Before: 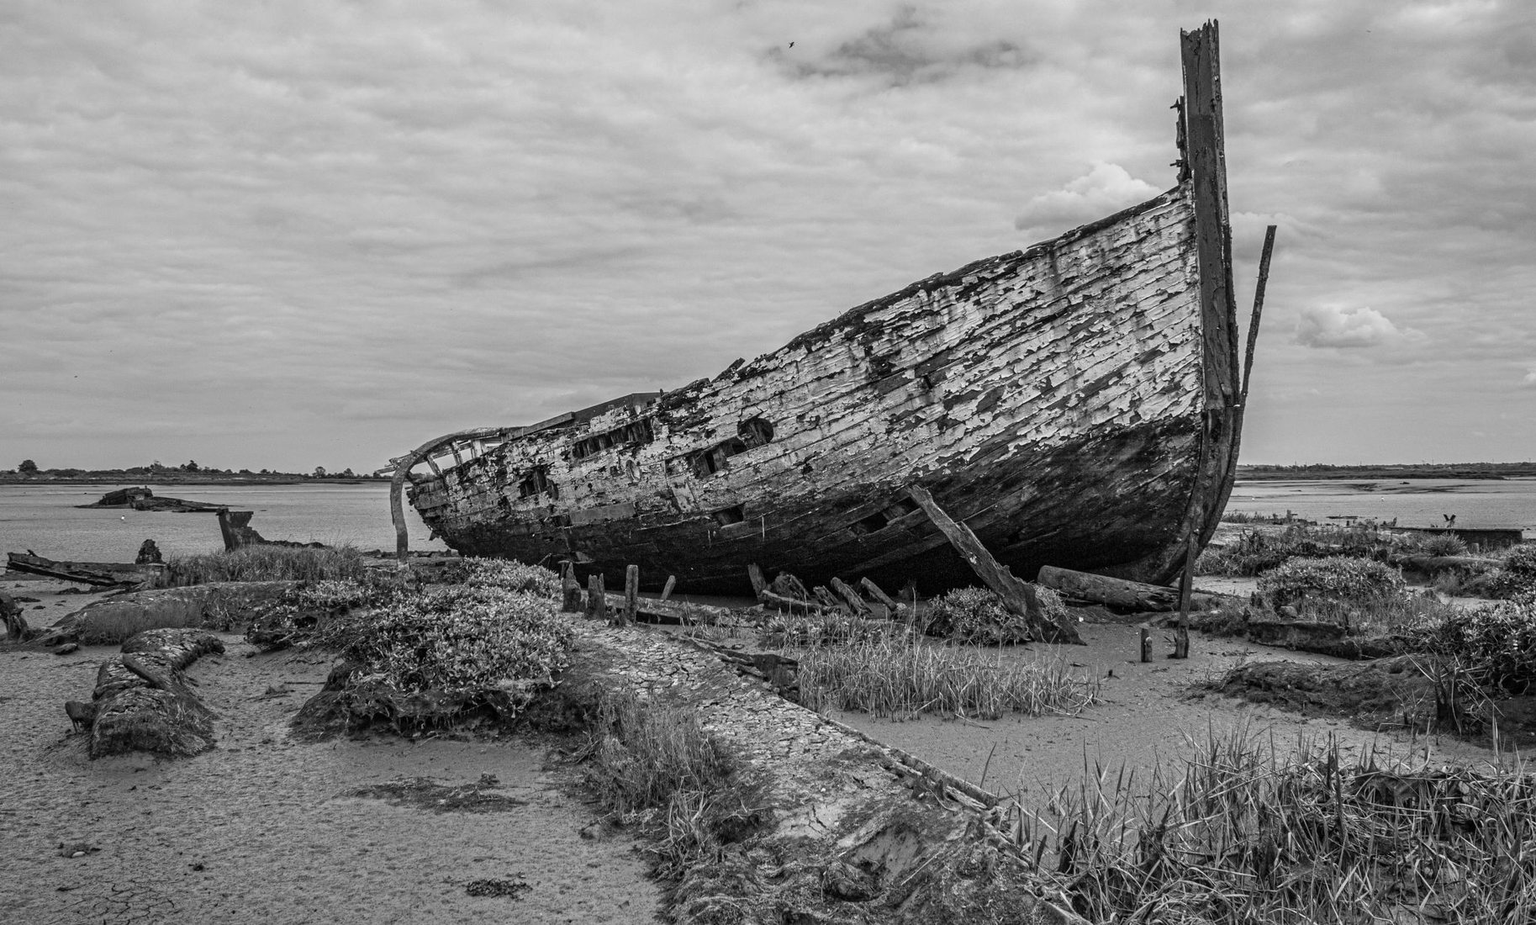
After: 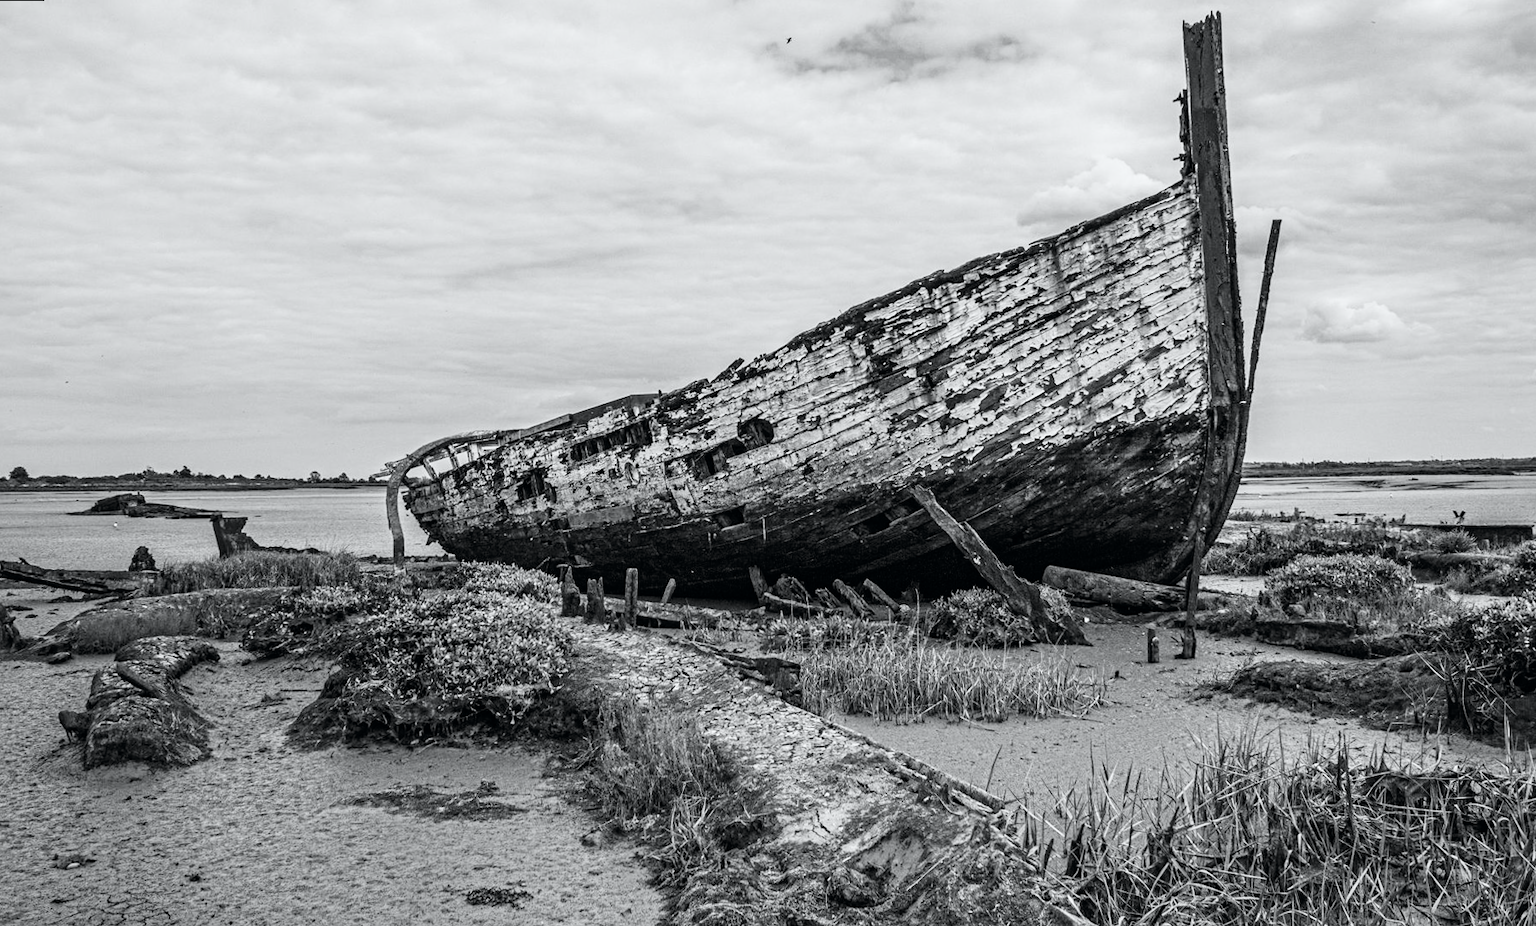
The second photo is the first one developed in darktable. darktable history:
rotate and perspective: rotation -0.45°, automatic cropping original format, crop left 0.008, crop right 0.992, crop top 0.012, crop bottom 0.988
tone curve: curves: ch0 [(0, 0) (0.051, 0.021) (0.11, 0.069) (0.249, 0.235) (0.452, 0.526) (0.596, 0.713) (0.703, 0.83) (0.851, 0.938) (1, 1)]; ch1 [(0, 0) (0.1, 0.038) (0.318, 0.221) (0.413, 0.325) (0.443, 0.412) (0.483, 0.474) (0.503, 0.501) (0.516, 0.517) (0.548, 0.568) (0.569, 0.599) (0.594, 0.634) (0.666, 0.701) (1, 1)]; ch2 [(0, 0) (0.453, 0.435) (0.479, 0.476) (0.504, 0.5) (0.529, 0.537) (0.556, 0.583) (0.584, 0.618) (0.824, 0.815) (1, 1)], color space Lab, independent channels, preserve colors none
